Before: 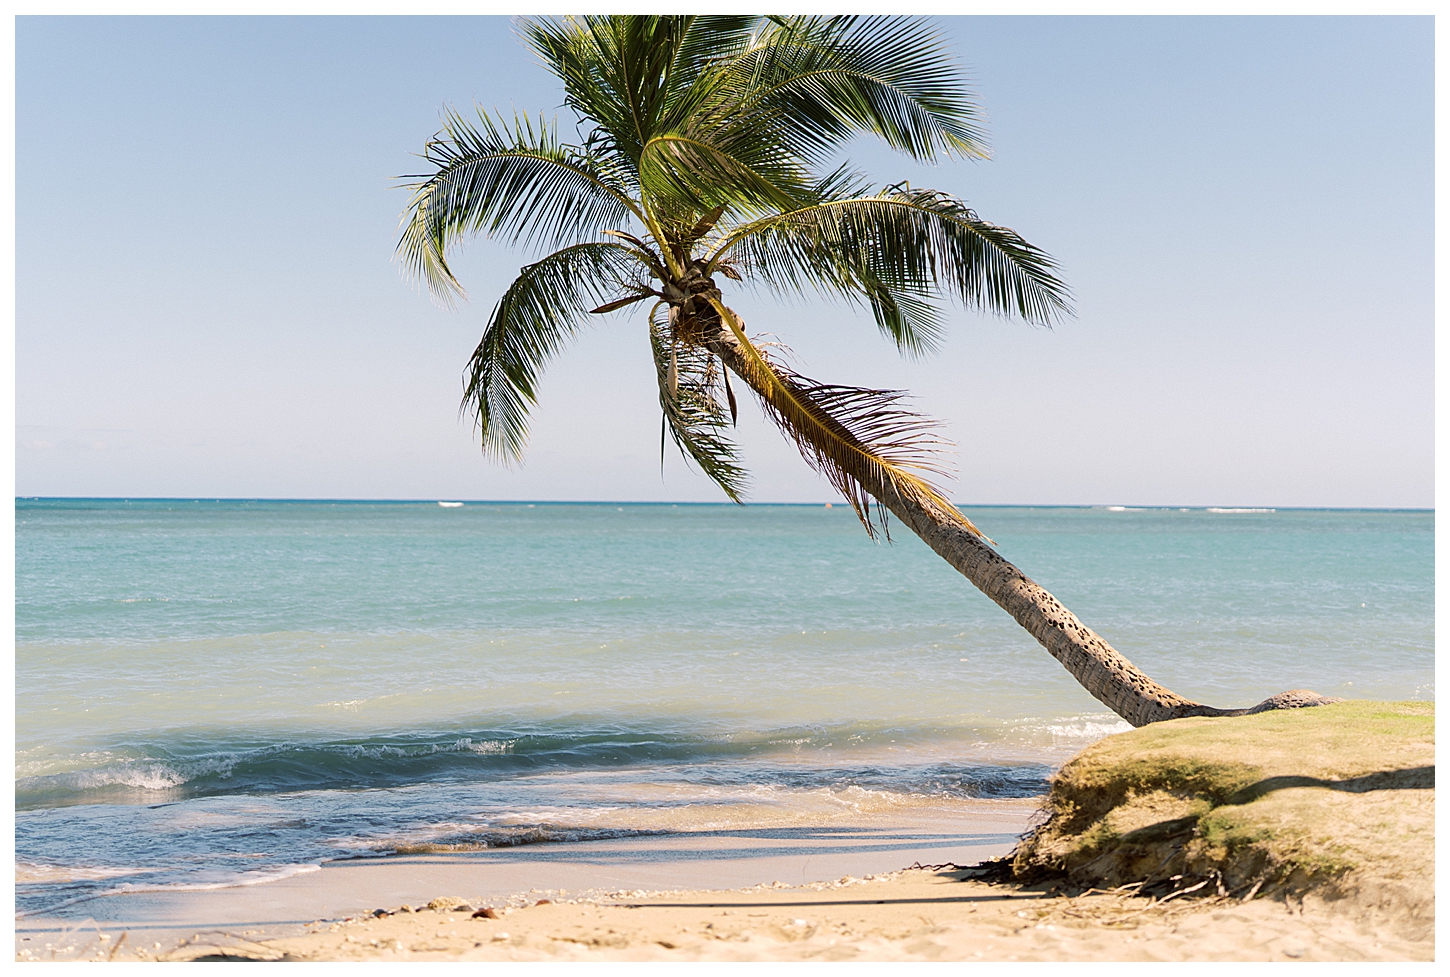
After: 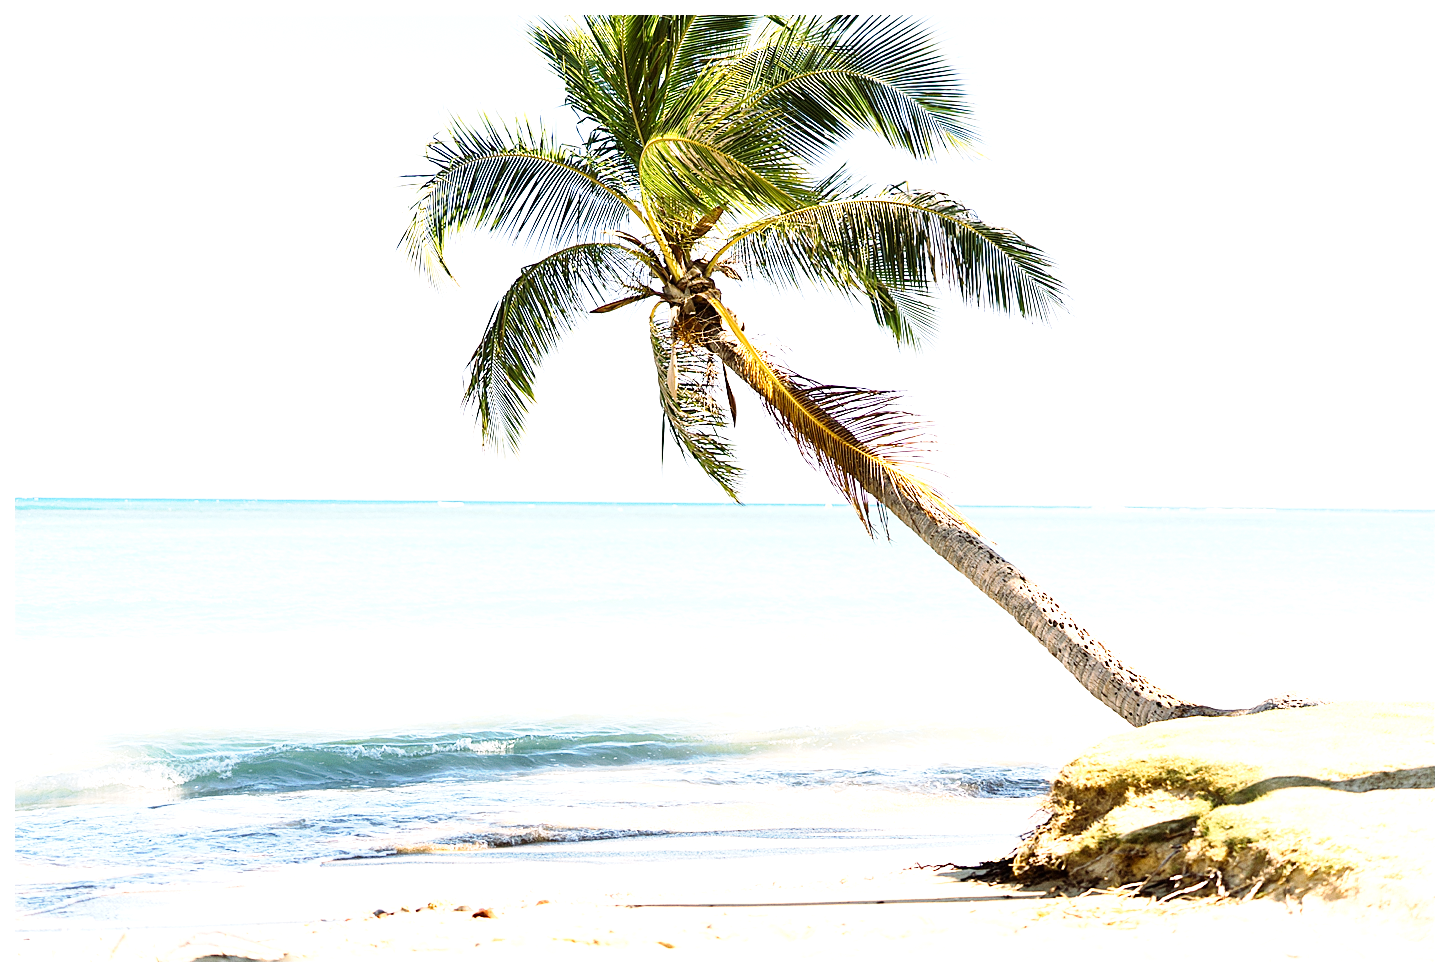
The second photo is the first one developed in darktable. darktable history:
tone curve: curves: ch0 [(0, 0) (0.035, 0.011) (0.133, 0.076) (0.285, 0.265) (0.491, 0.541) (0.617, 0.693) (0.704, 0.77) (0.794, 0.865) (0.895, 0.938) (1, 0.976)]; ch1 [(0, 0) (0.318, 0.278) (0.444, 0.427) (0.502, 0.497) (0.543, 0.547) (0.601, 0.641) (0.746, 0.764) (1, 1)]; ch2 [(0, 0) (0.316, 0.292) (0.381, 0.37) (0.423, 0.448) (0.476, 0.482) (0.502, 0.5) (0.543, 0.547) (0.587, 0.613) (0.642, 0.672) (0.704, 0.727) (0.865, 0.827) (1, 0.951)], preserve colors none
exposure: black level correction 0, exposure 1.612 EV, compensate highlight preservation false
color calibration: illuminant same as pipeline (D50), adaptation XYZ, x 0.347, y 0.358, temperature 5024.24 K
